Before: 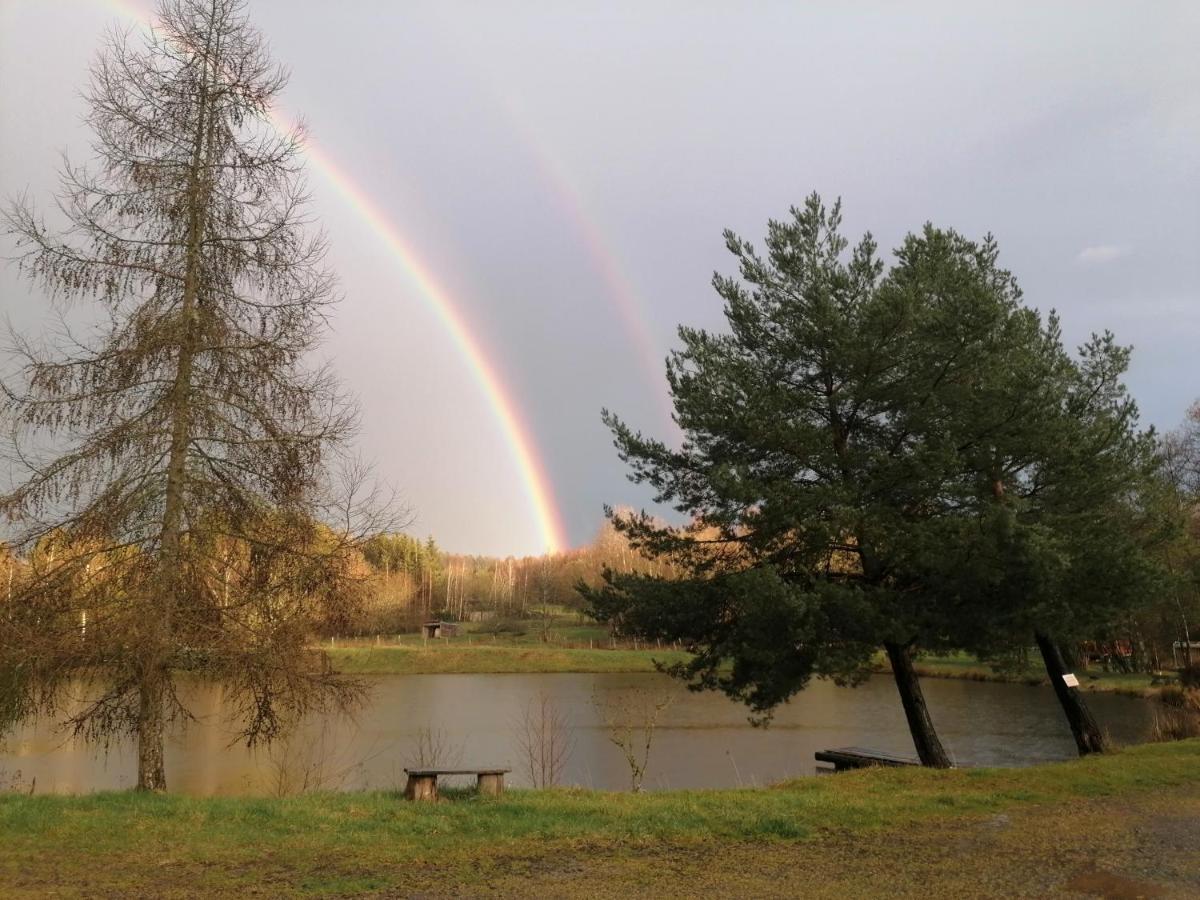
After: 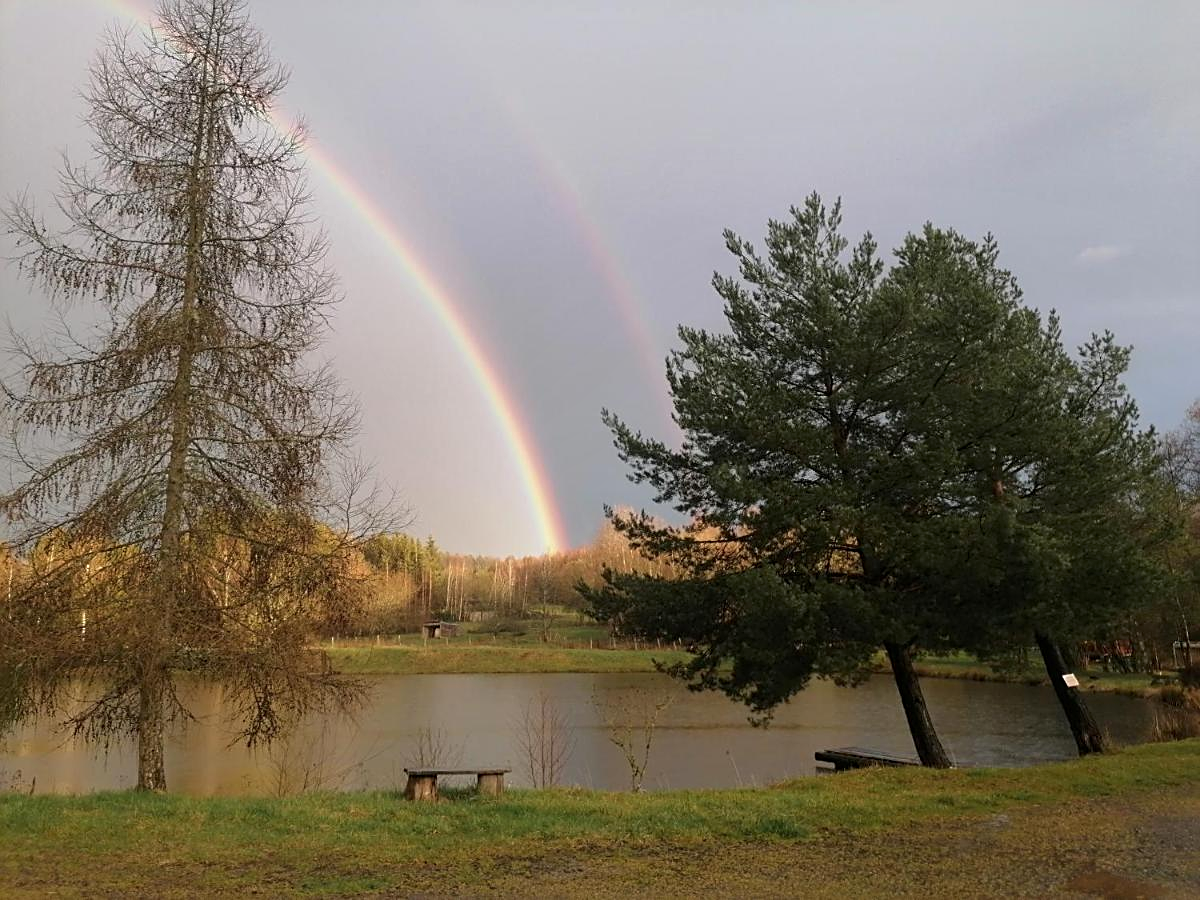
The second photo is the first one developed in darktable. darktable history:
shadows and highlights: shadows -20.32, white point adjustment -2.12, highlights -34.84
sharpen: on, module defaults
